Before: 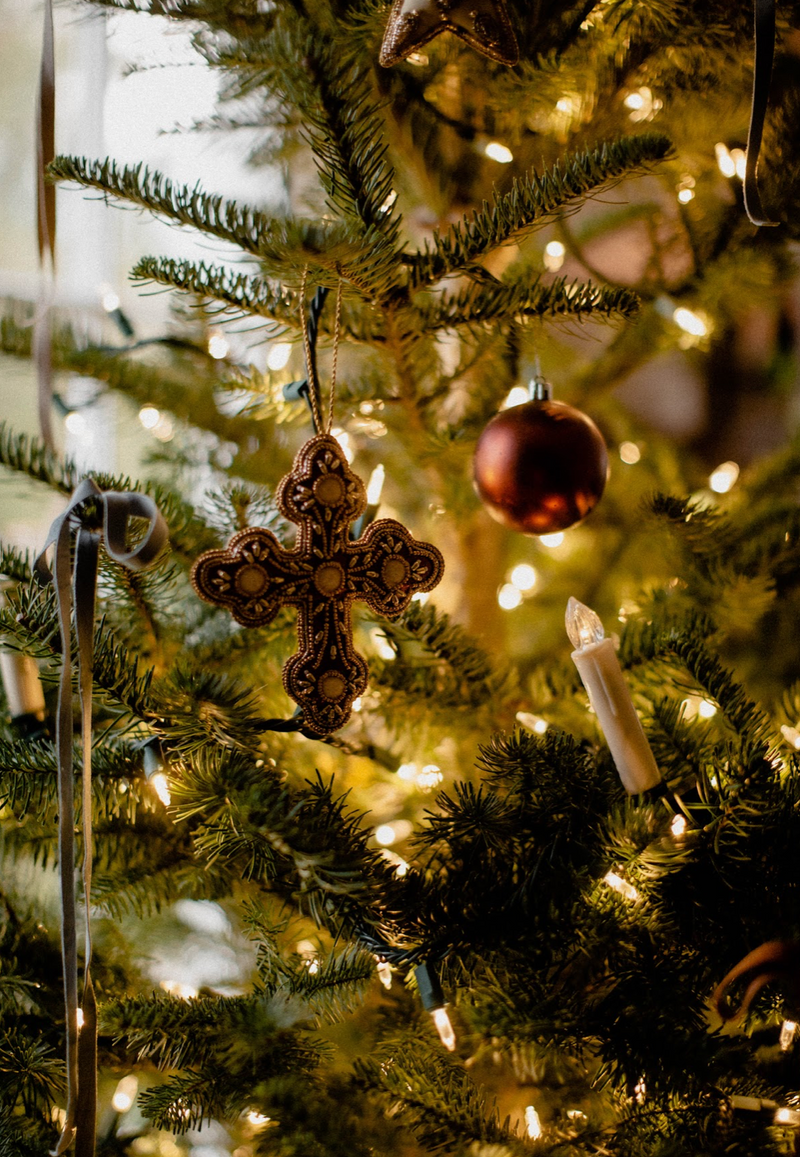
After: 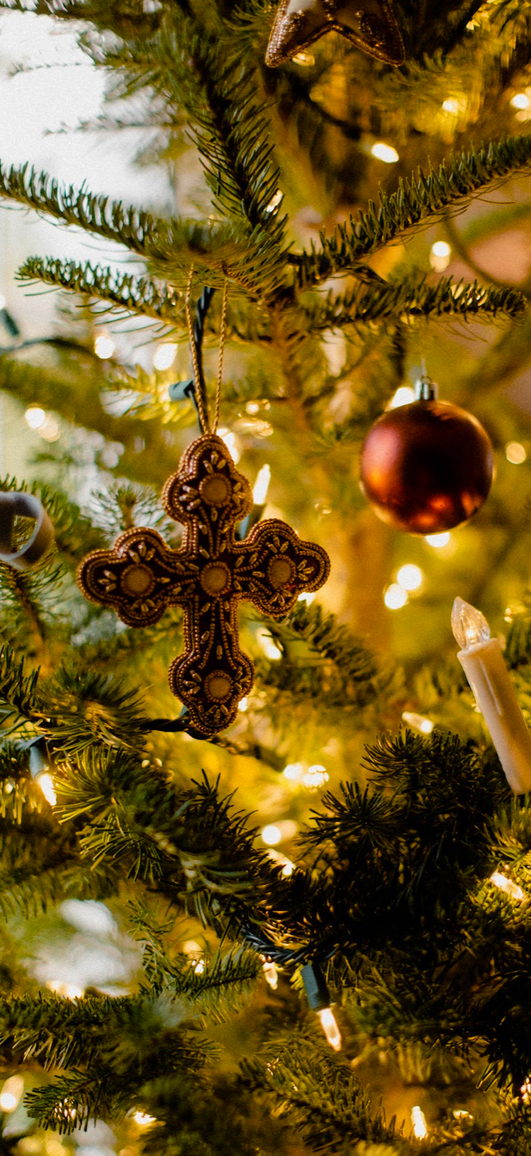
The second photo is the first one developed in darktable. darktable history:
crop and rotate: left 14.29%, right 19.285%
color balance rgb: shadows lift › chroma 1.626%, shadows lift › hue 257.89°, linear chroma grading › global chroma 15.041%, perceptual saturation grading › global saturation 0.164%, perceptual brilliance grading › mid-tones 10.108%, perceptual brilliance grading › shadows 15.753%, global vibrance 25.468%
